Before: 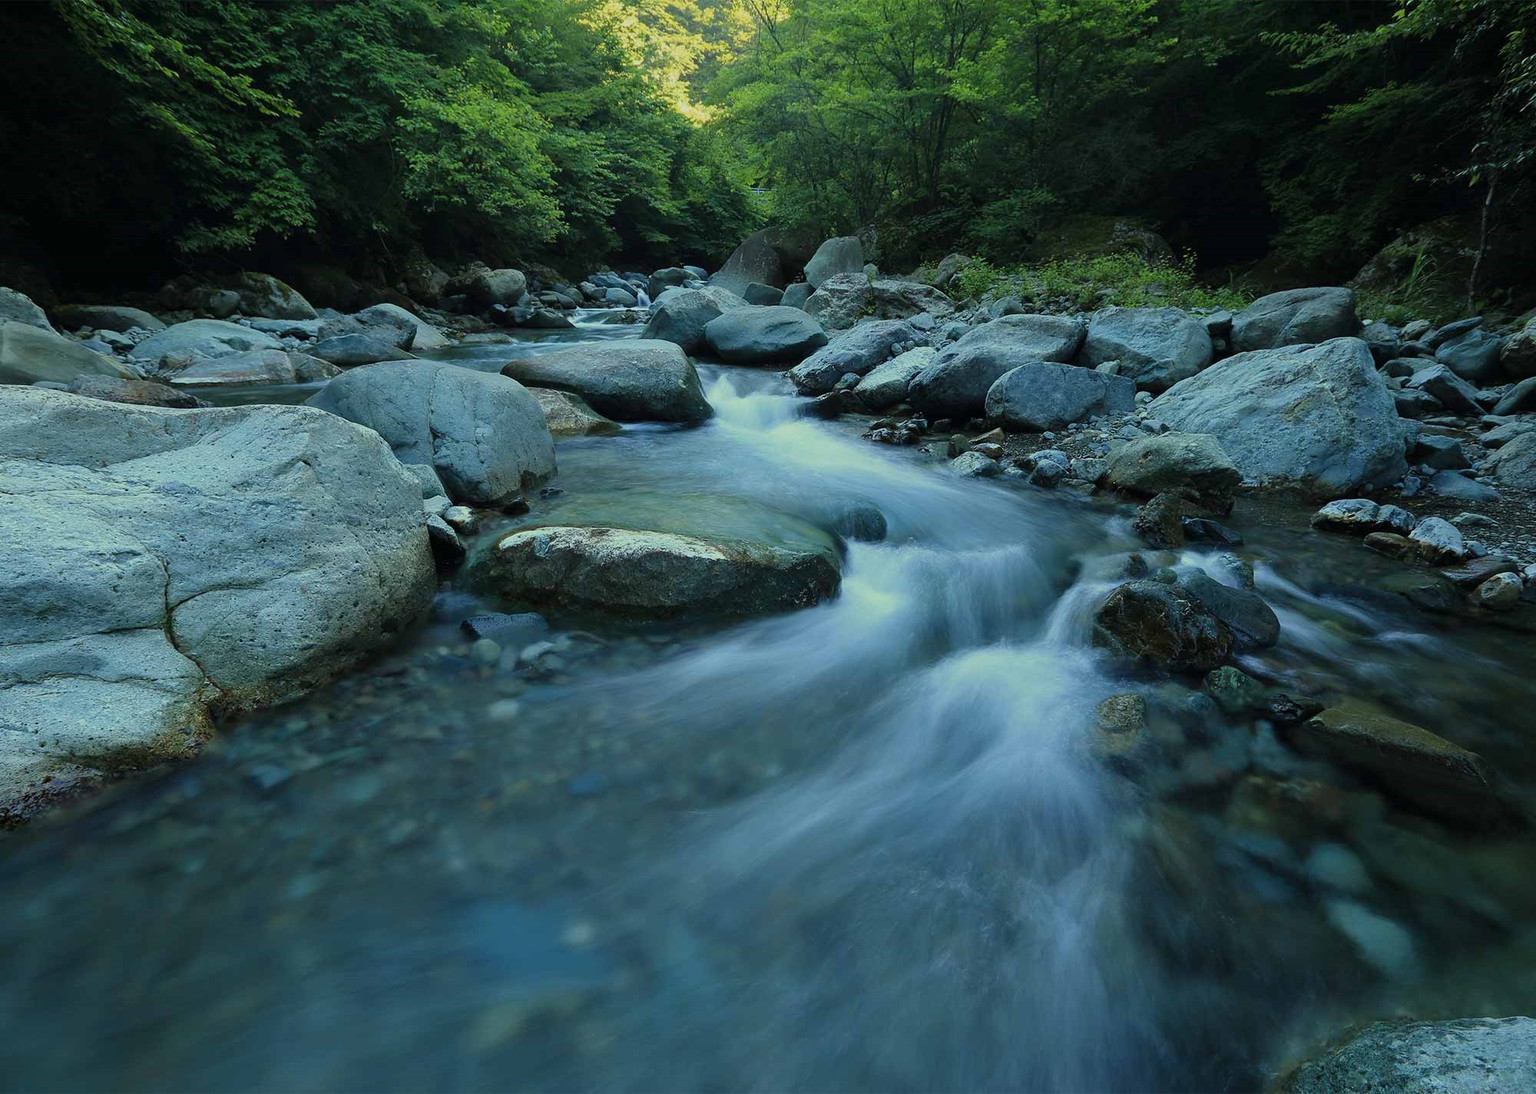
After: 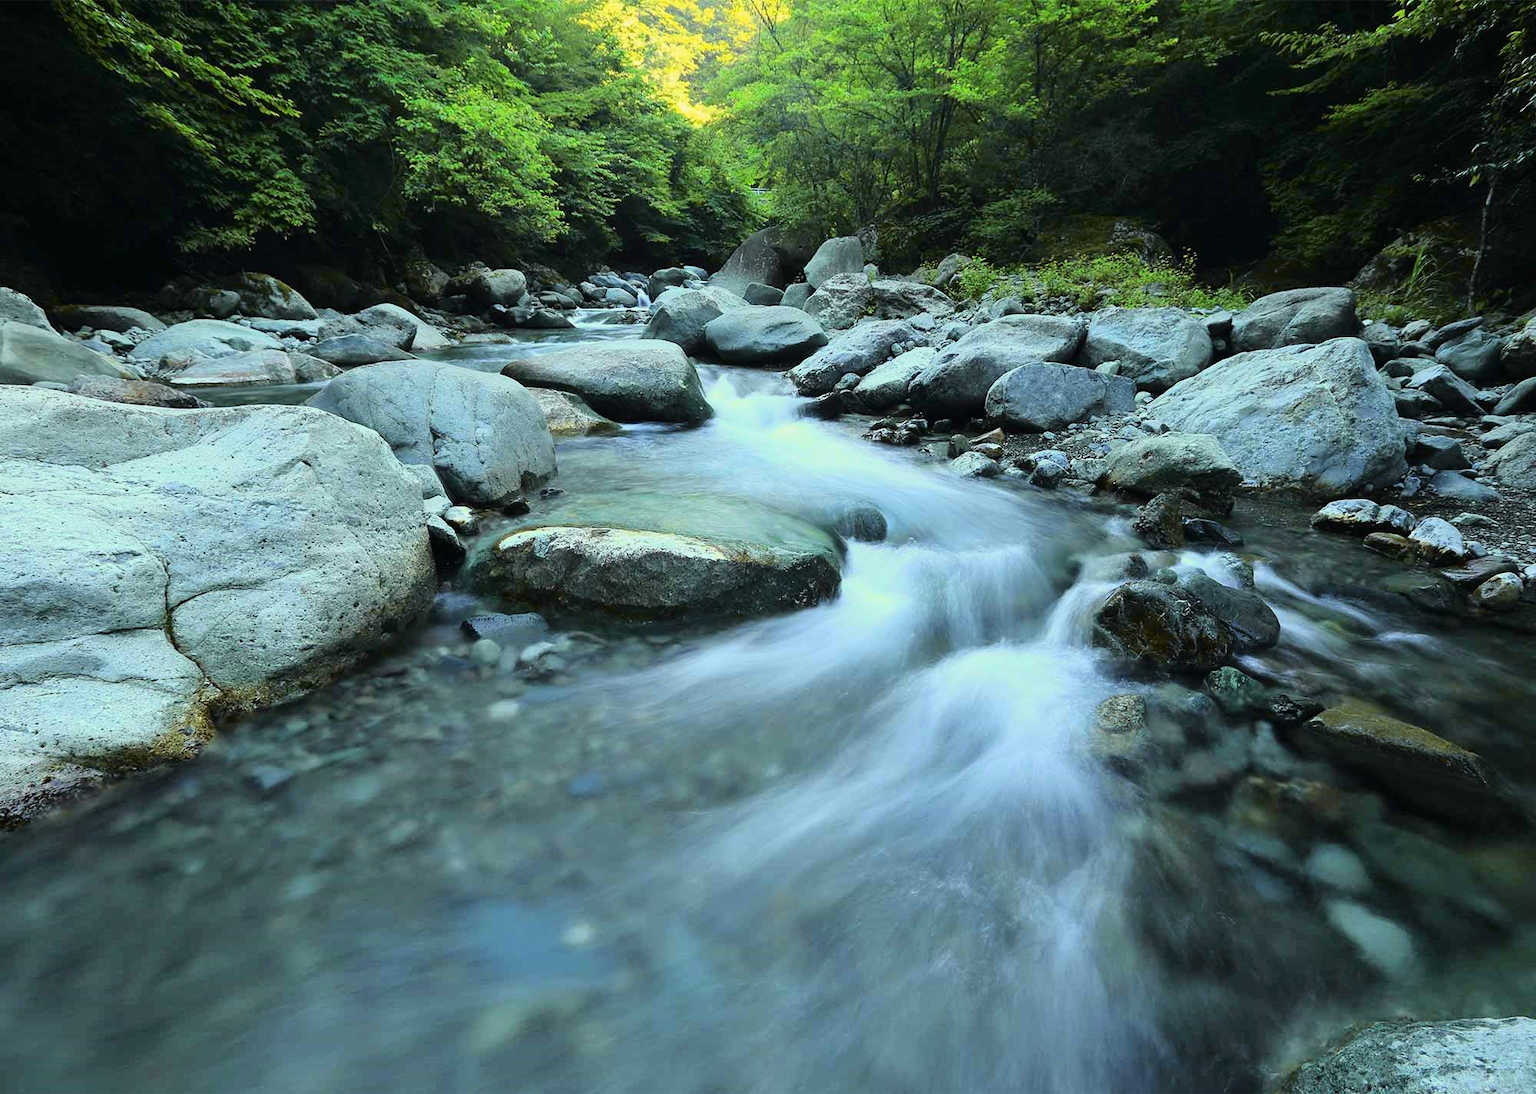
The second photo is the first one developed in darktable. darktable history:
tone curve: curves: ch0 [(0, 0.005) (0.103, 0.081) (0.196, 0.197) (0.391, 0.469) (0.491, 0.585) (0.638, 0.751) (0.822, 0.886) (0.997, 0.959)]; ch1 [(0, 0) (0.172, 0.123) (0.324, 0.253) (0.396, 0.388) (0.474, 0.479) (0.499, 0.498) (0.529, 0.528) (0.579, 0.614) (0.633, 0.677) (0.812, 0.856) (1, 1)]; ch2 [(0, 0) (0.411, 0.424) (0.459, 0.478) (0.5, 0.501) (0.517, 0.526) (0.553, 0.583) (0.609, 0.646) (0.708, 0.768) (0.839, 0.916) (1, 1)], color space Lab, independent channels, preserve colors none
exposure: exposure 0.6 EV, compensate highlight preservation false
